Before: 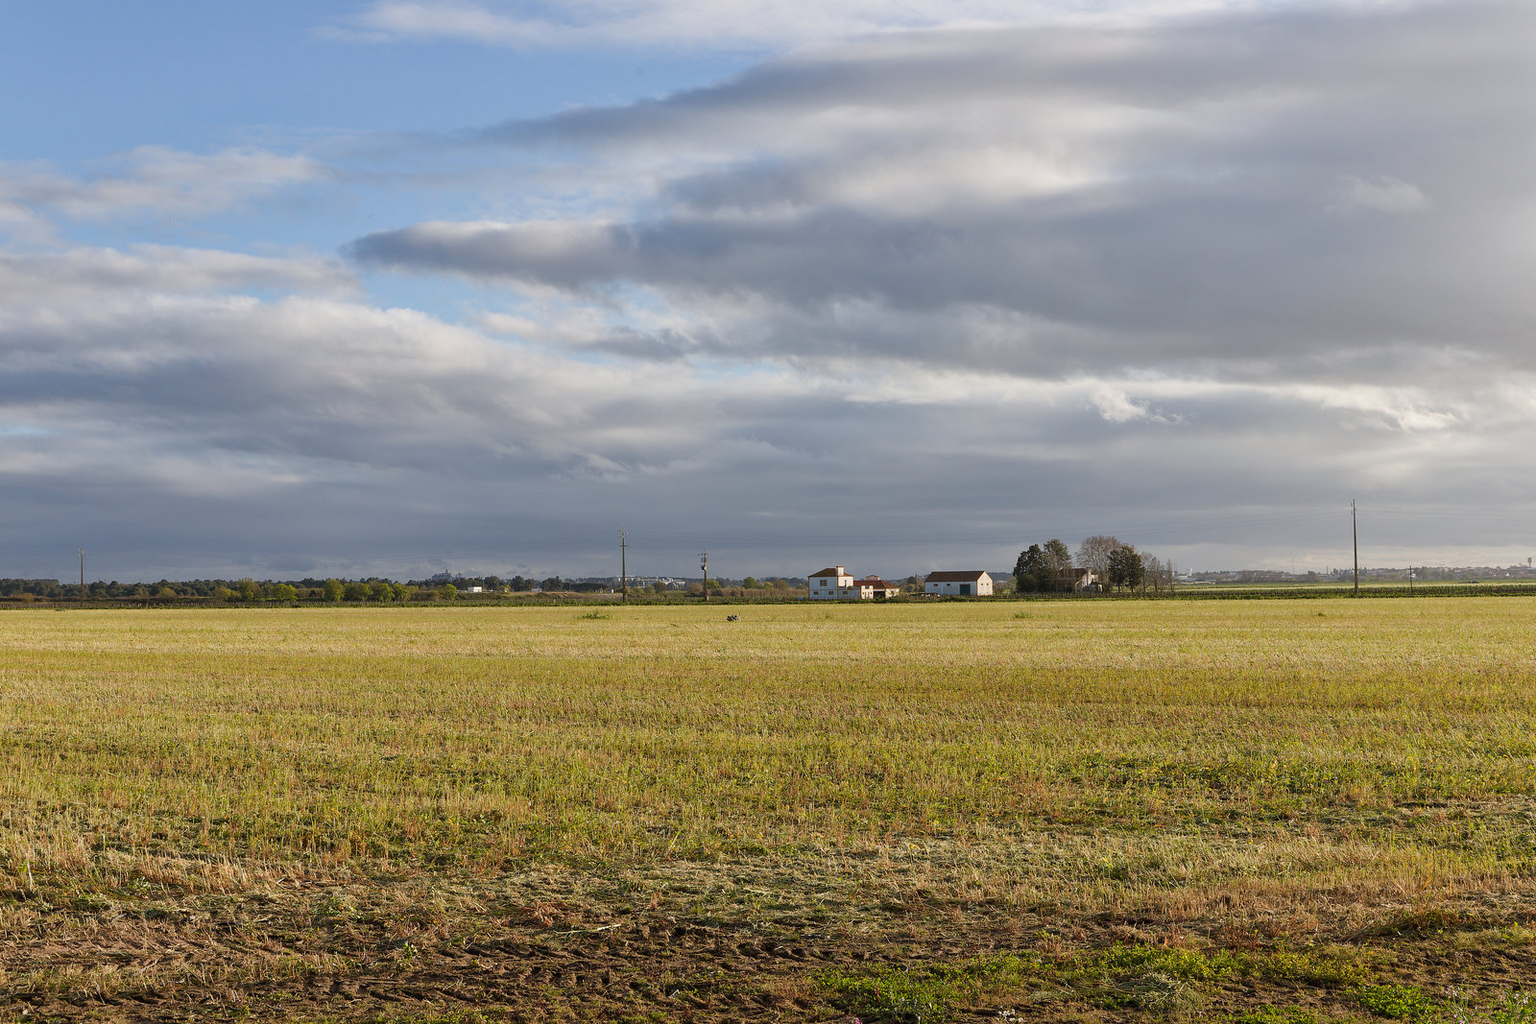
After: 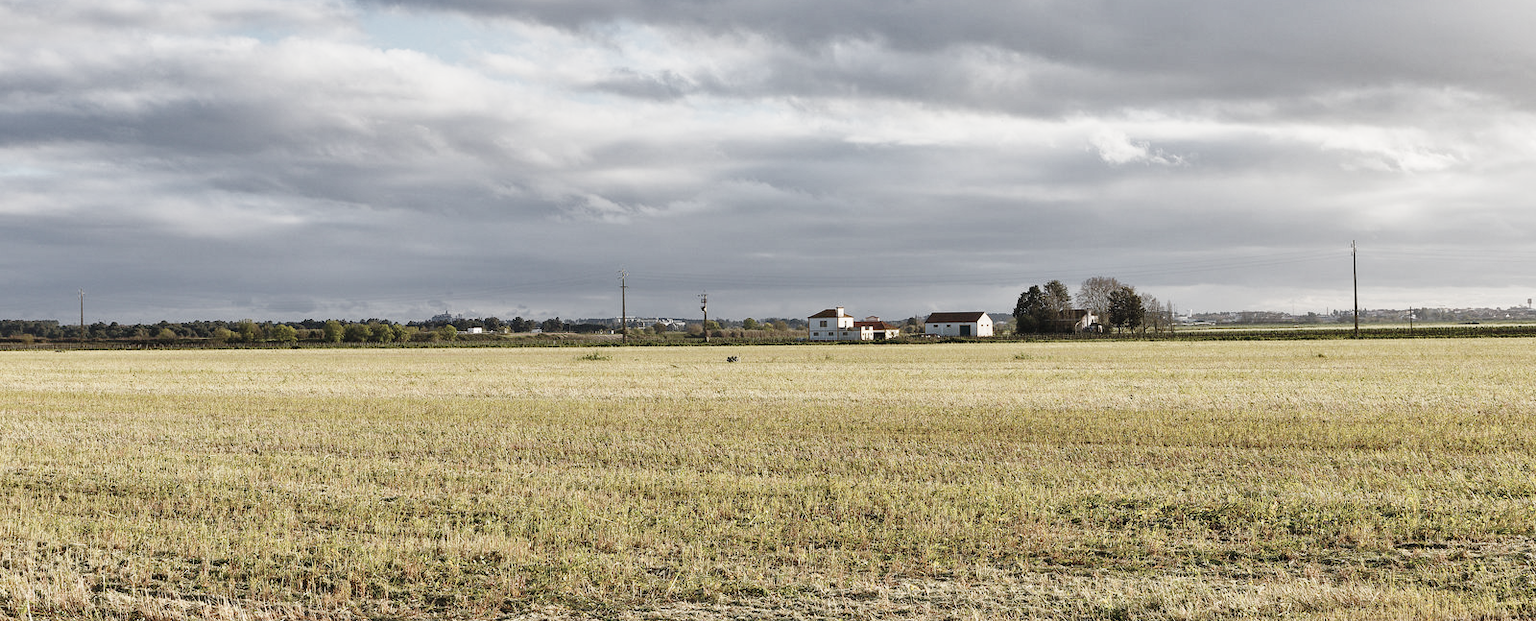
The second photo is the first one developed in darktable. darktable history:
crop and rotate: top 25.357%, bottom 13.942%
color zones: curves: ch1 [(0, 0.292) (0.001, 0.292) (0.2, 0.264) (0.4, 0.248) (0.6, 0.248) (0.8, 0.264) (0.999, 0.292) (1, 0.292)]
base curve: curves: ch0 [(0, 0) (0.028, 0.03) (0.121, 0.232) (0.46, 0.748) (0.859, 0.968) (1, 1)], preserve colors none
shadows and highlights: soften with gaussian
